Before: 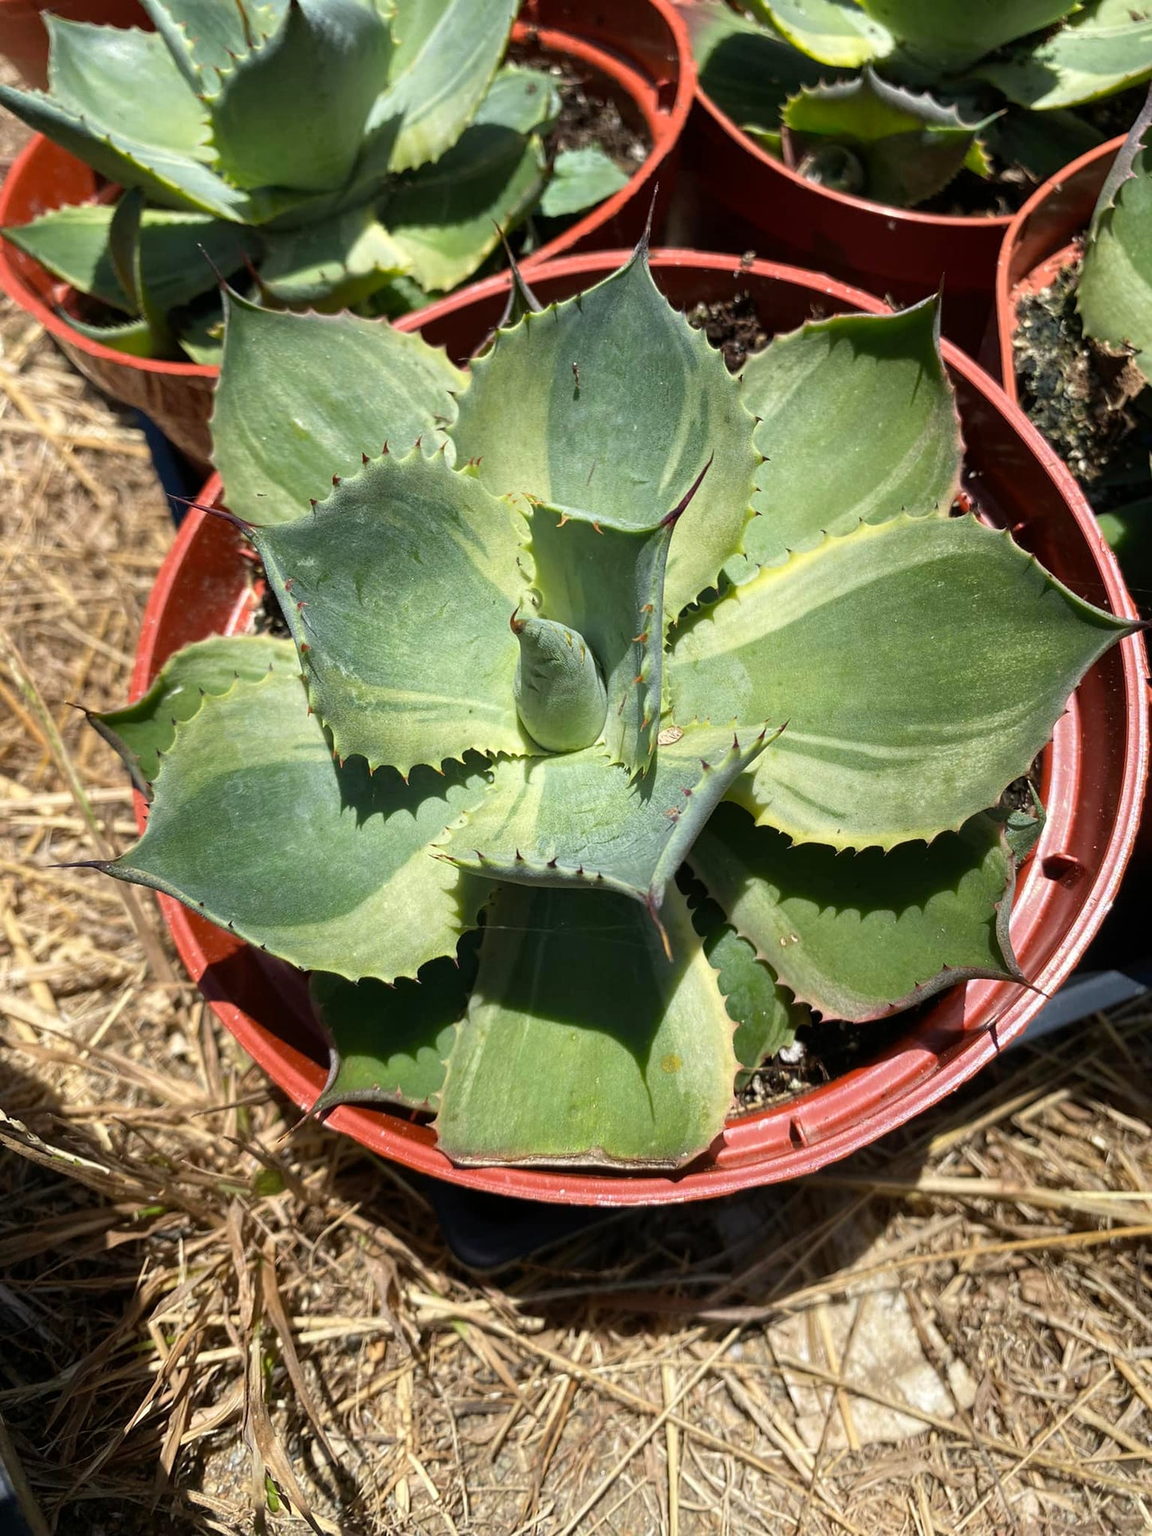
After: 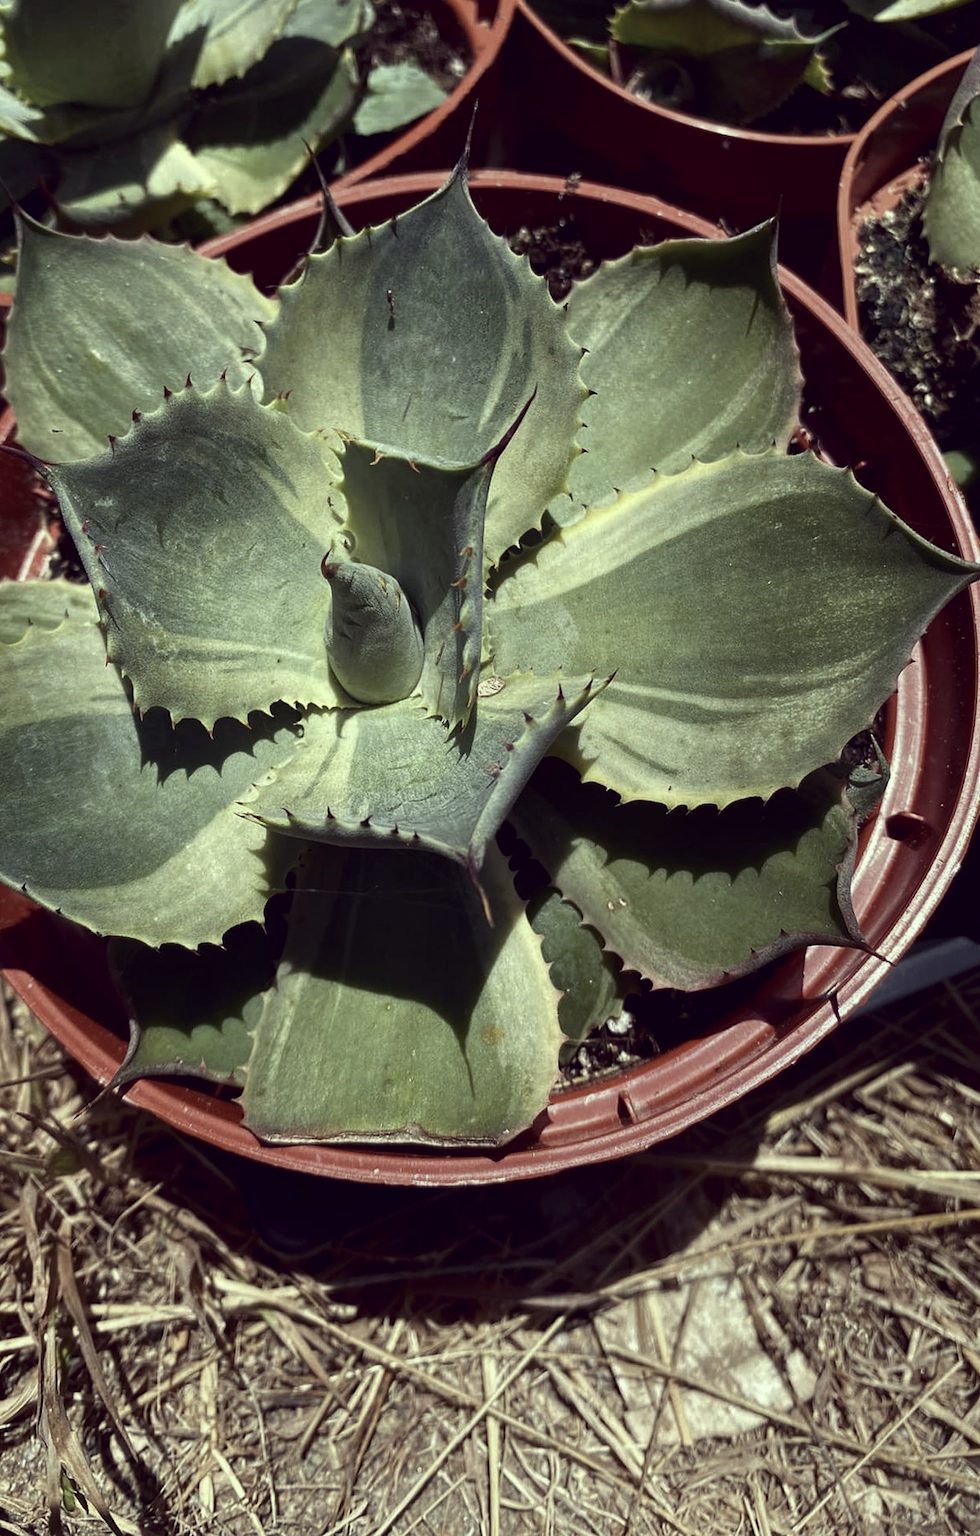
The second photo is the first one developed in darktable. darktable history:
crop and rotate: left 18.085%, top 5.863%, right 1.716%
color calibration: x 0.341, y 0.354, temperature 5165.84 K
contrast brightness saturation: brightness -0.247, saturation 0.202
color correction: highlights a* -20.36, highlights b* 20.06, shadows a* 19.52, shadows b* -19.83, saturation 0.426
